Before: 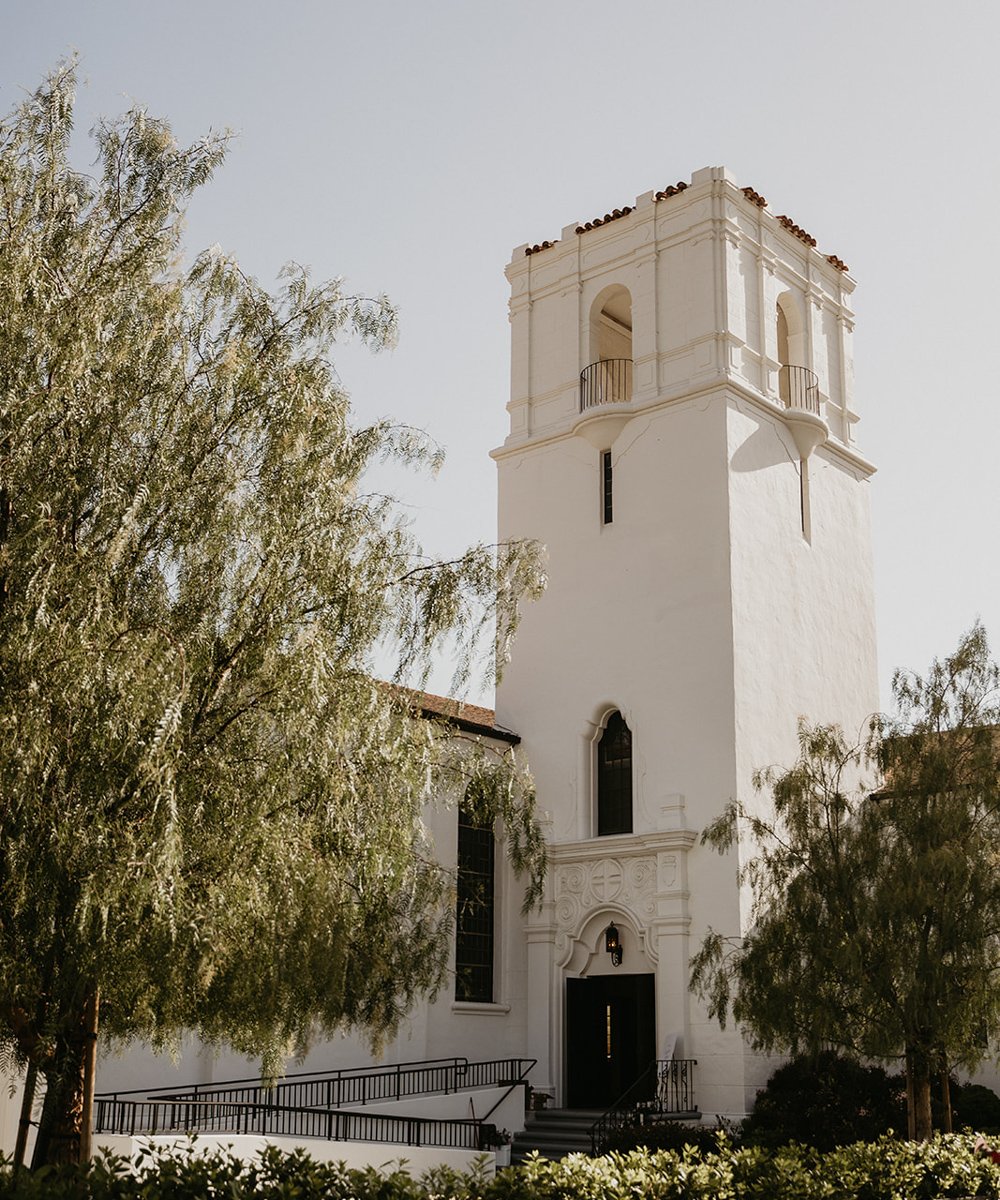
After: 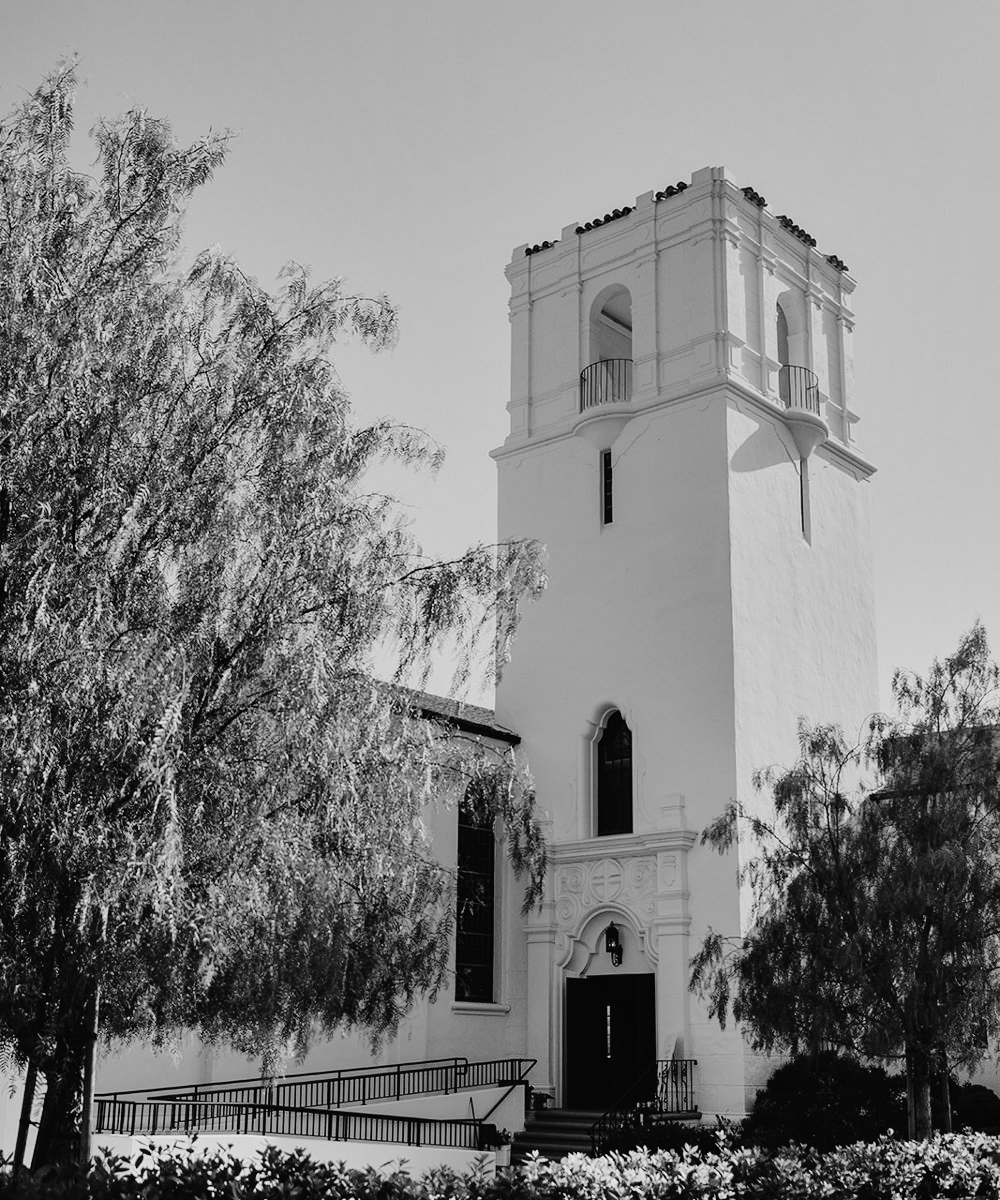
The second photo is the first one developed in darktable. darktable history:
shadows and highlights: soften with gaussian
color balance rgb: shadows lift › chroma 3%, shadows lift › hue 280.8°, power › hue 330°, highlights gain › chroma 3%, highlights gain › hue 75.6°, global offset › luminance 1.5%, perceptual saturation grading › global saturation 20%, perceptual saturation grading › highlights -25%, perceptual saturation grading › shadows 50%, global vibrance 30%
monochrome: on, module defaults
filmic rgb: black relative exposure -5 EV, white relative exposure 3.5 EV, hardness 3.19, contrast 1.2, highlights saturation mix -50%
